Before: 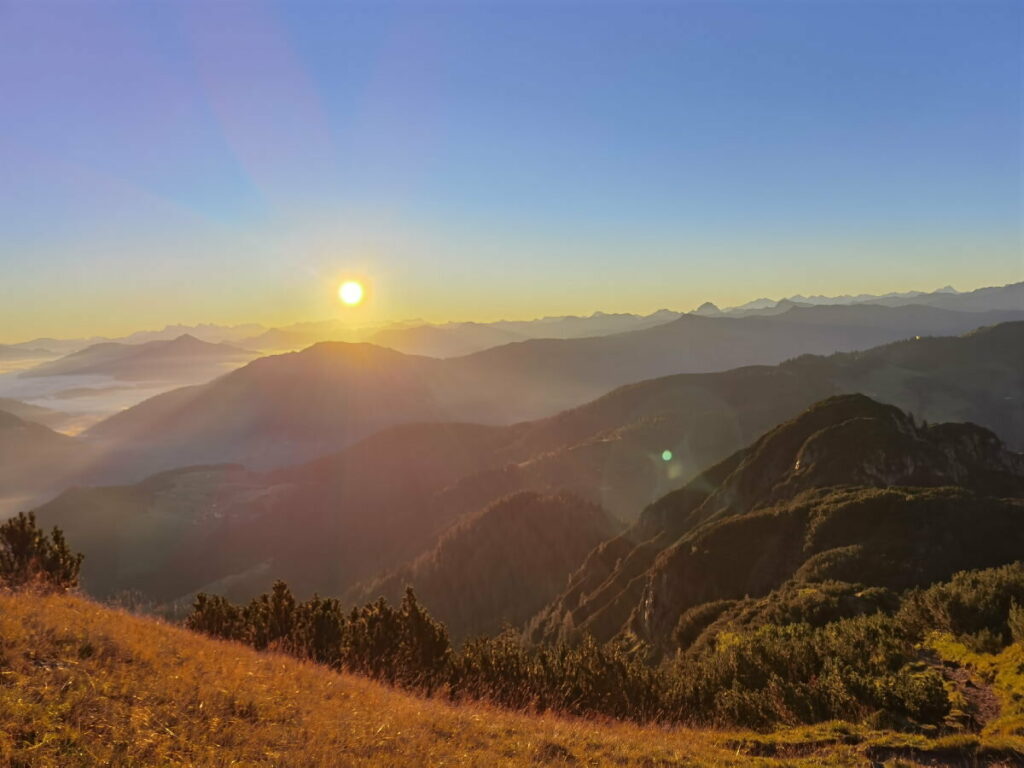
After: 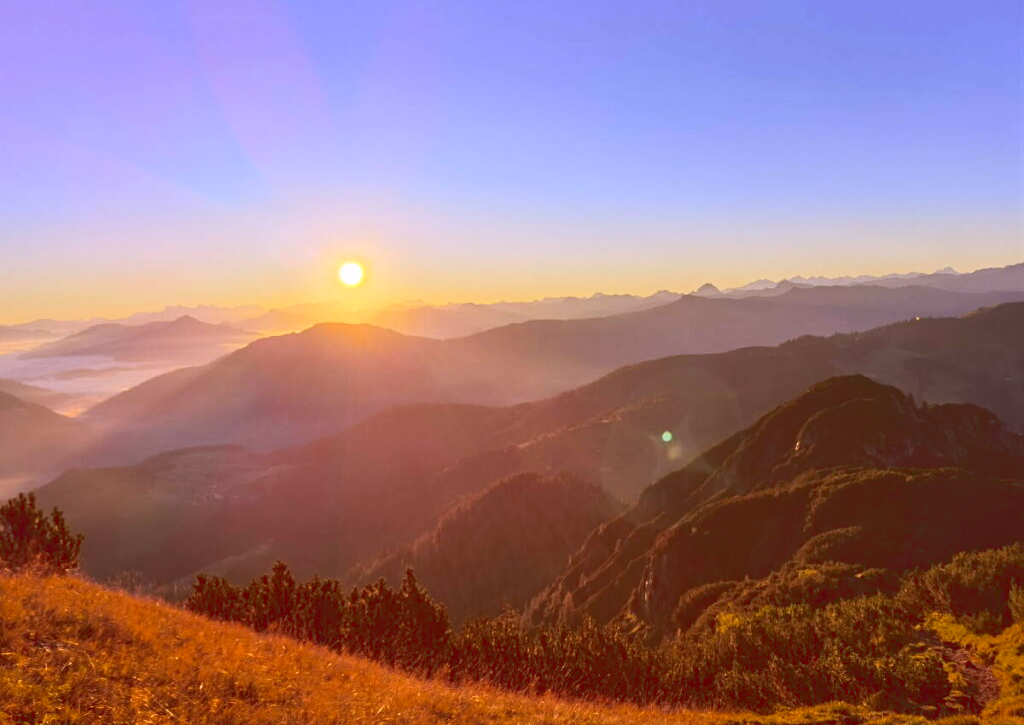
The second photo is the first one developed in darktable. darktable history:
crop and rotate: top 2.479%, bottom 3.018%
white balance: red 1.066, blue 1.119
rgb levels: mode RGB, independent channels, levels [[0, 0.5, 1], [0, 0.521, 1], [0, 0.536, 1]]
tone curve: curves: ch0 [(0, 0.129) (0.187, 0.207) (0.729, 0.789) (1, 1)], color space Lab, linked channels, preserve colors none
levels: levels [0, 0.478, 1]
